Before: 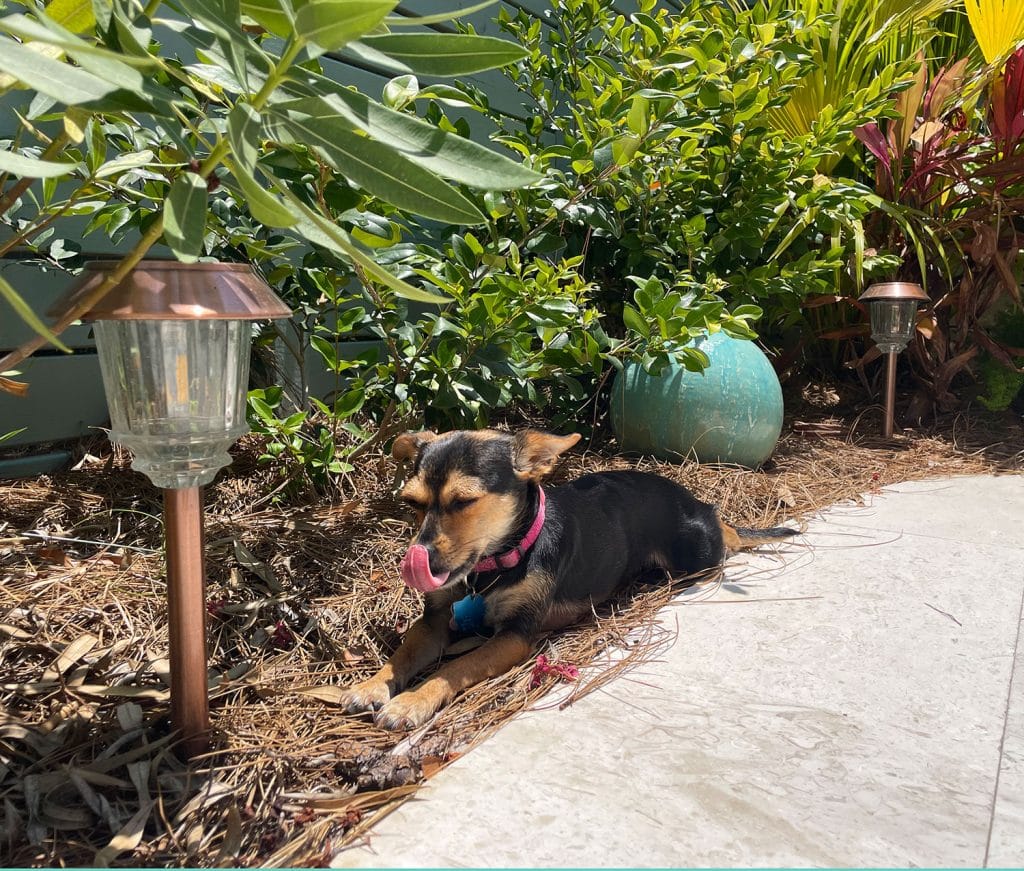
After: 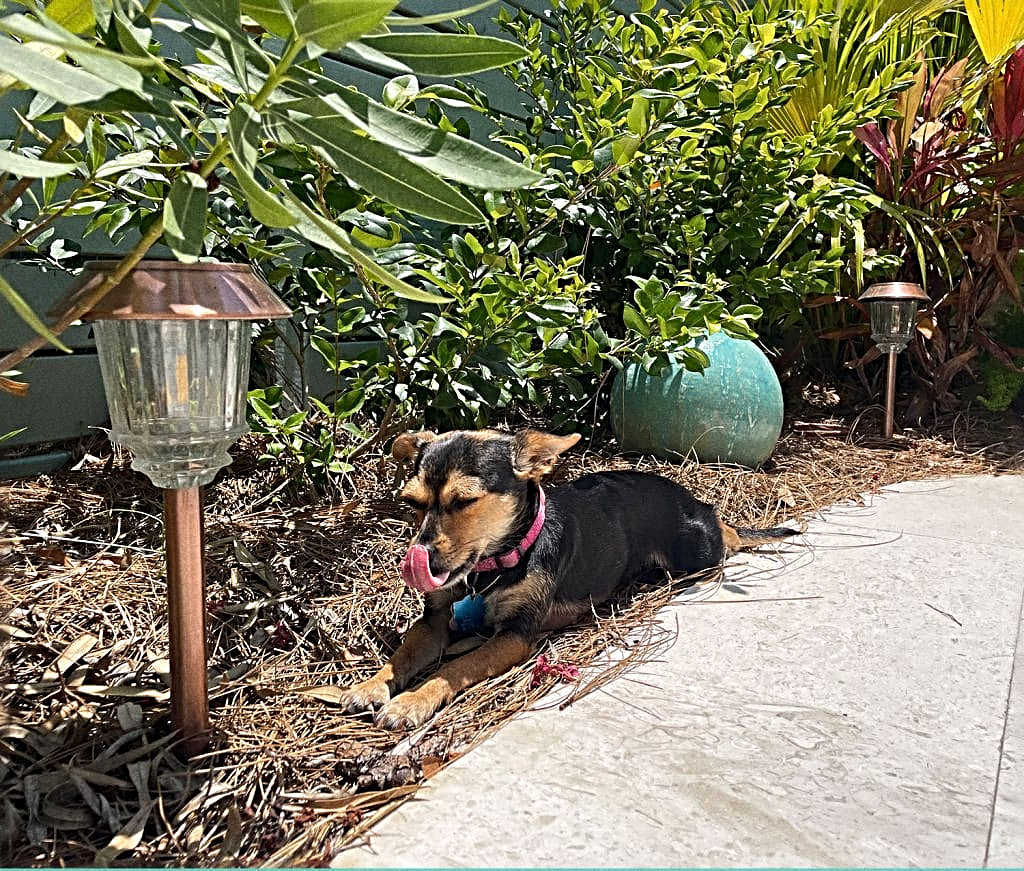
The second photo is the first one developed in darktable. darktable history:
sharpen: radius 3.69, amount 0.928
grain: coarseness 0.09 ISO, strength 40%
